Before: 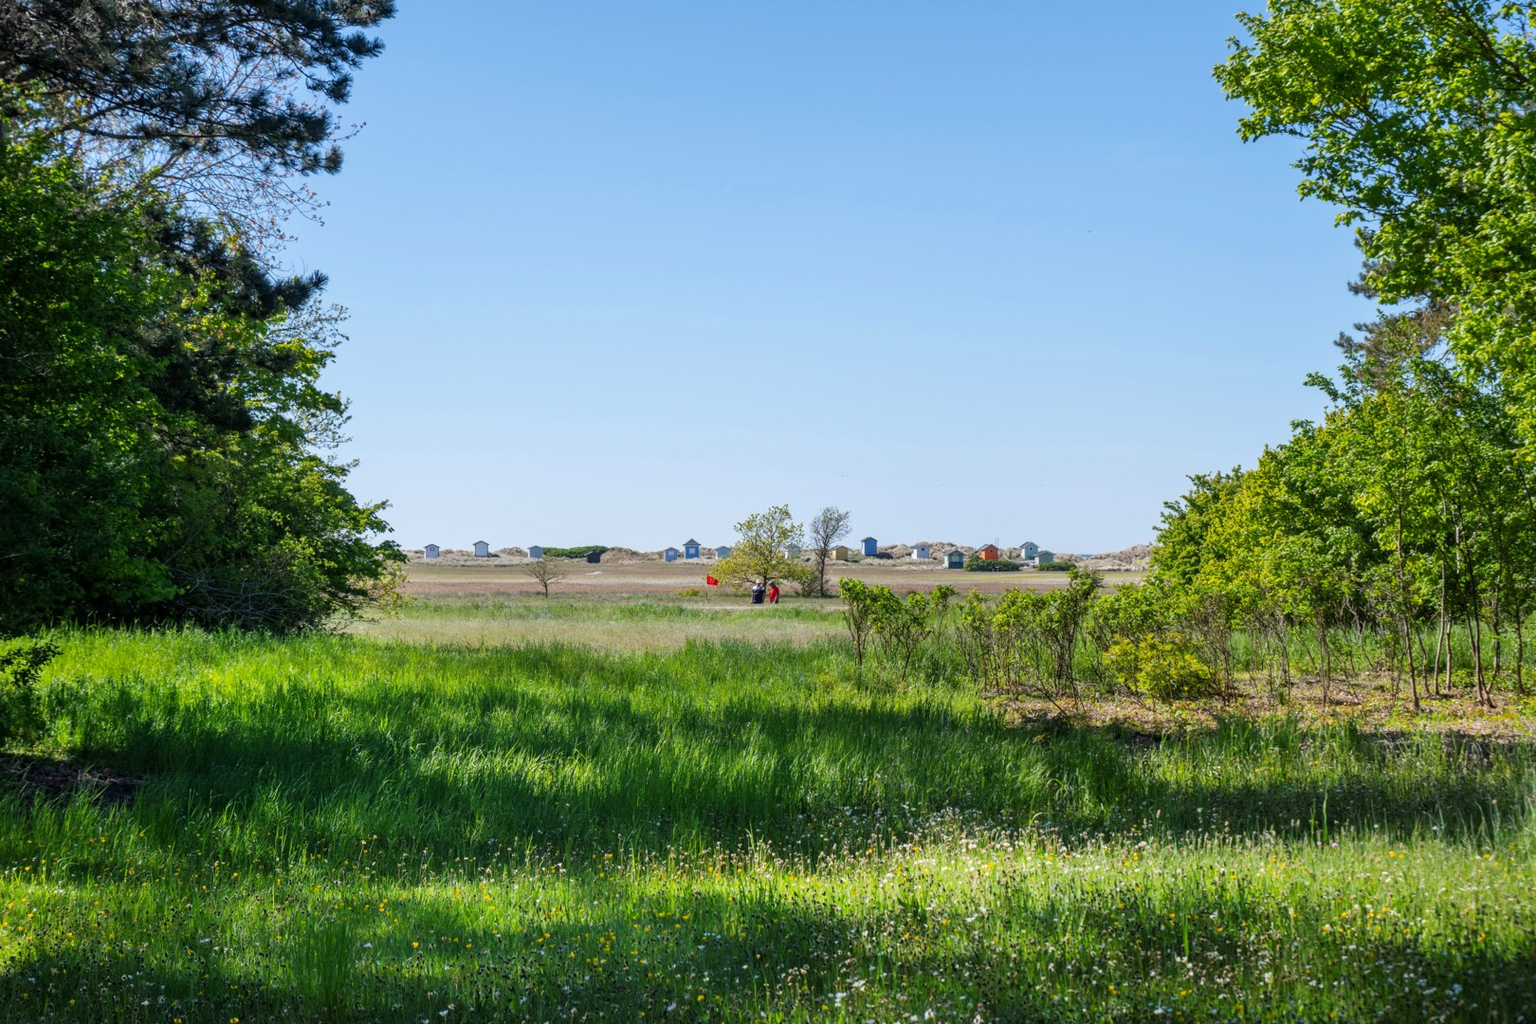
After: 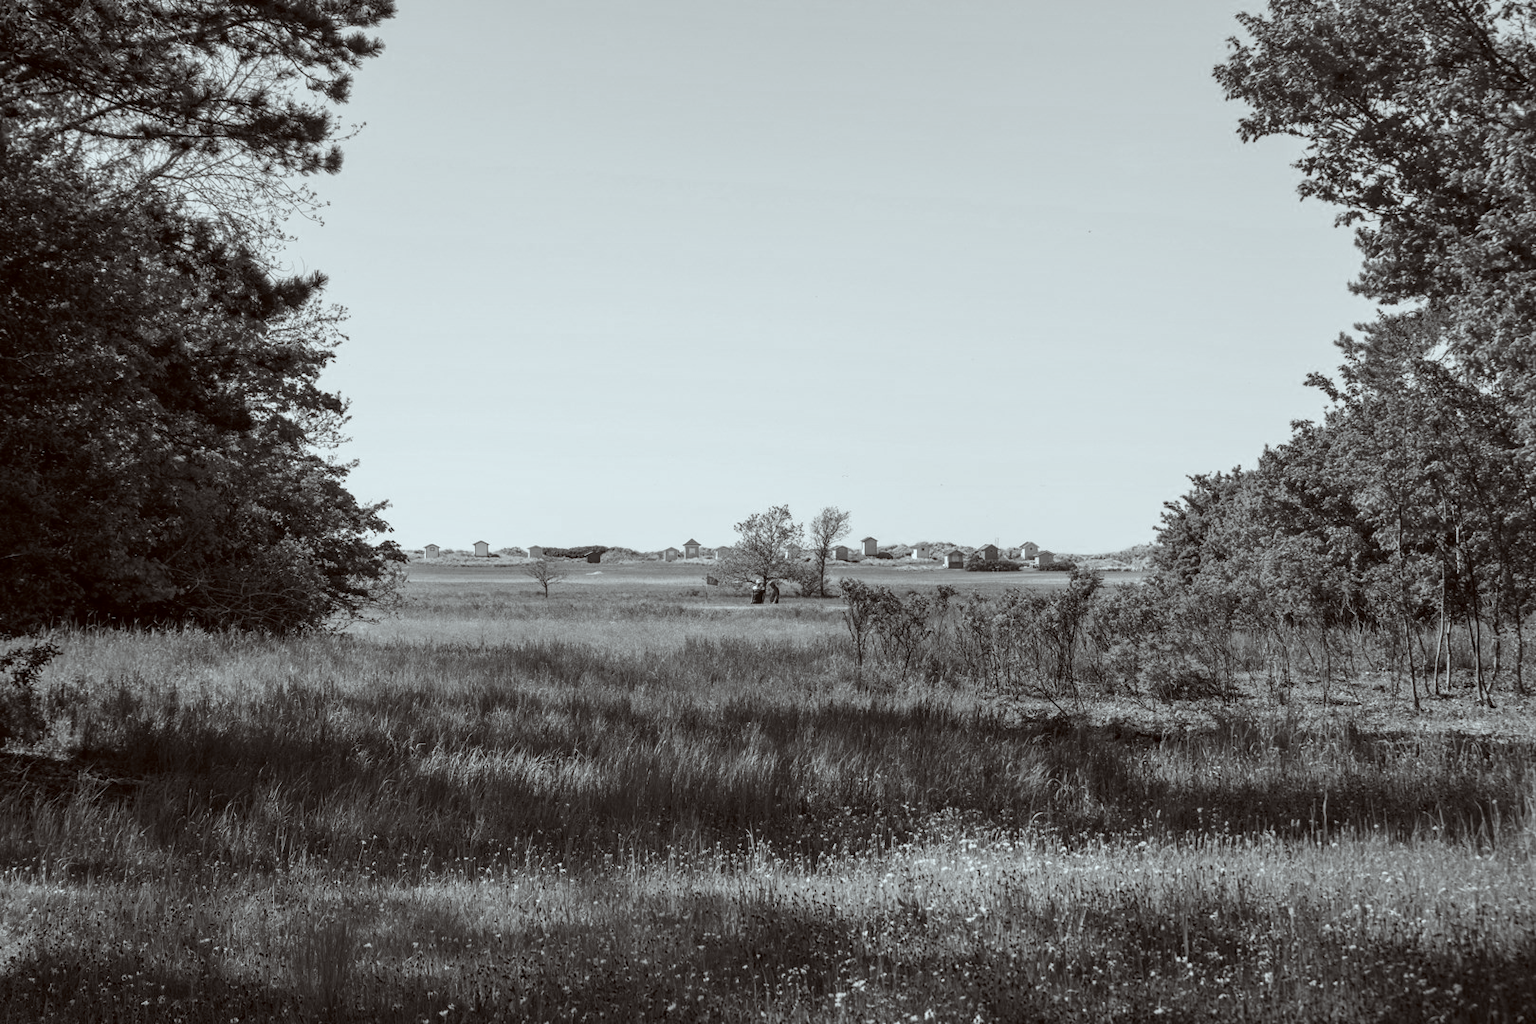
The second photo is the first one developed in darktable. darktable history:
color correction: highlights a* -5.13, highlights b* -3.95, shadows a* 4.13, shadows b* 4.25
color calibration: output gray [0.253, 0.26, 0.487, 0], illuminant as shot in camera, x 0.358, y 0.373, temperature 4628.91 K
